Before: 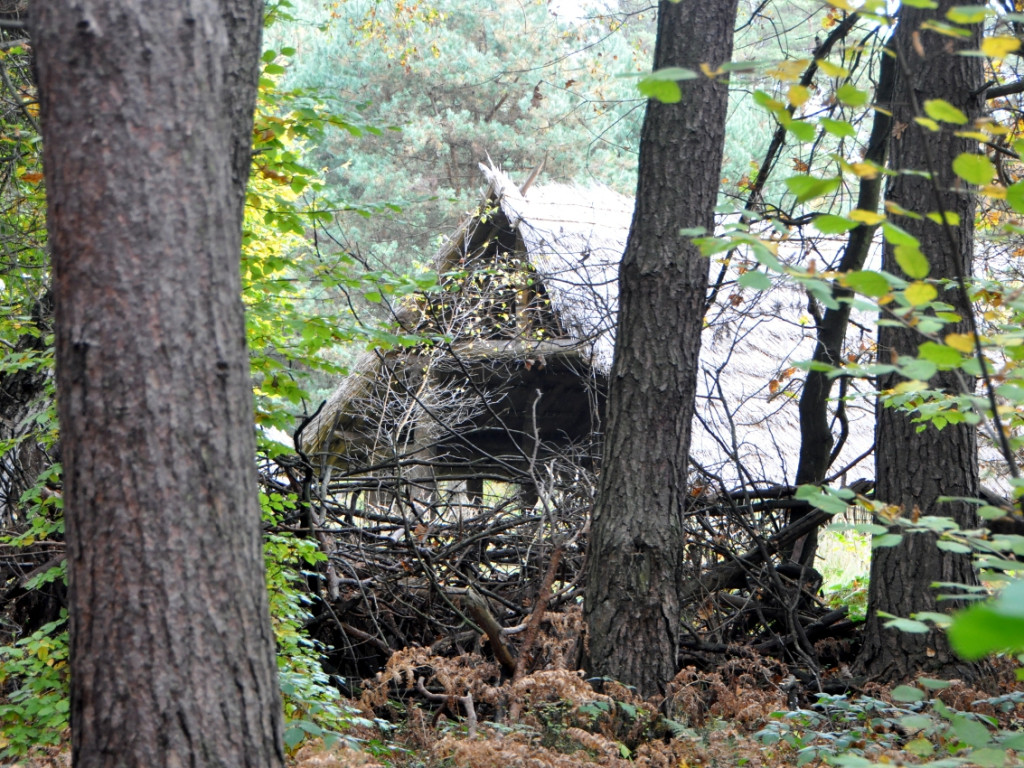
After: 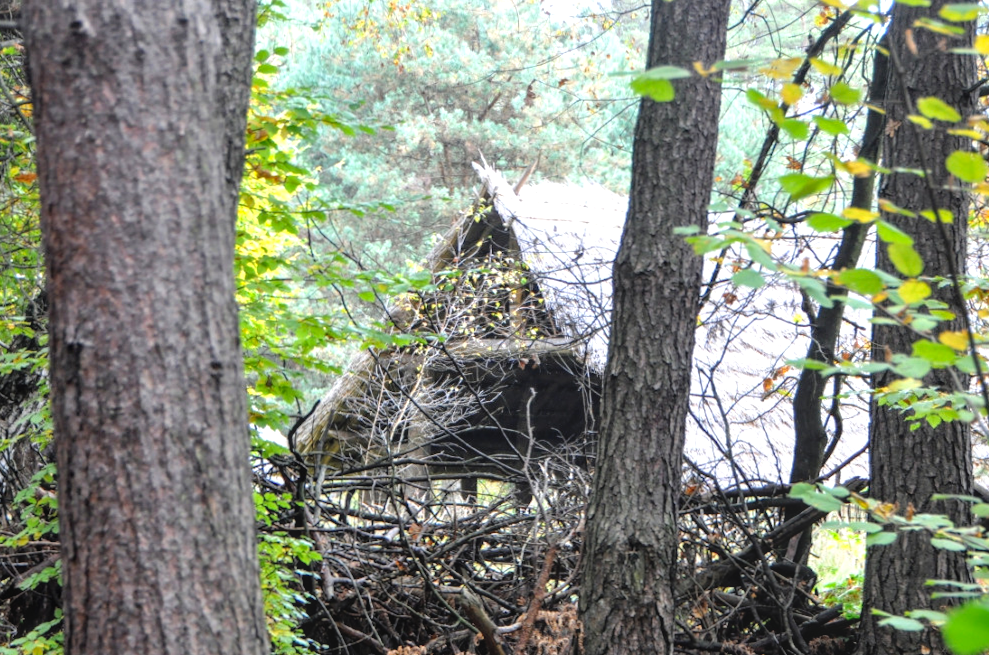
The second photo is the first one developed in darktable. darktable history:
contrast brightness saturation: contrast -0.093, brightness 0.049, saturation 0.076
tone equalizer: -8 EV -0.449 EV, -7 EV -0.405 EV, -6 EV -0.333 EV, -5 EV -0.256 EV, -3 EV 0.231 EV, -2 EV 0.358 EV, -1 EV 0.38 EV, +0 EV 0.435 EV
crop and rotate: angle 0.157°, left 0.431%, right 2.617%, bottom 14.272%
local contrast: on, module defaults
